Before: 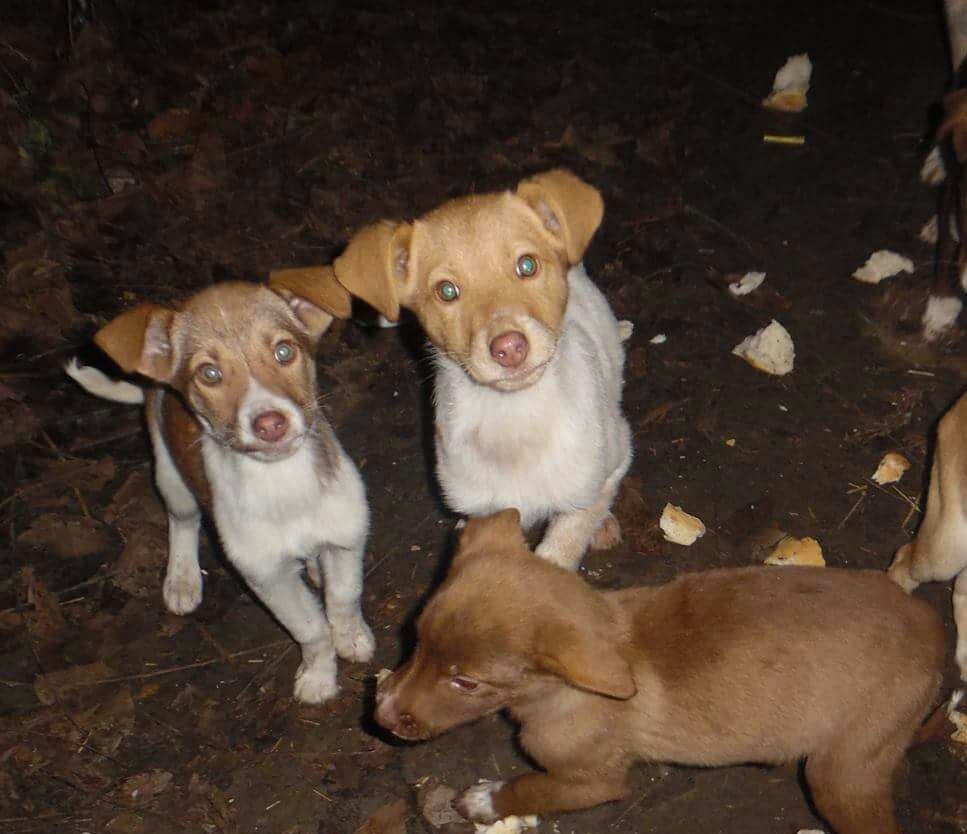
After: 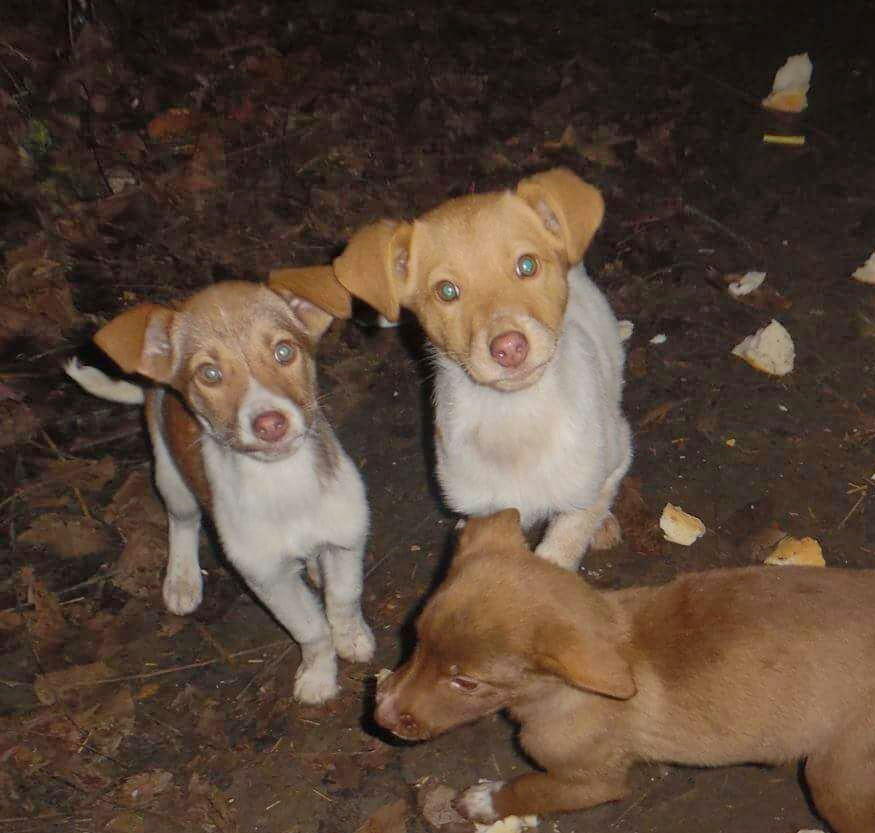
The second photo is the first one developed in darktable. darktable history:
crop: right 9.513%, bottom 0.031%
shadows and highlights: highlights -60.02
